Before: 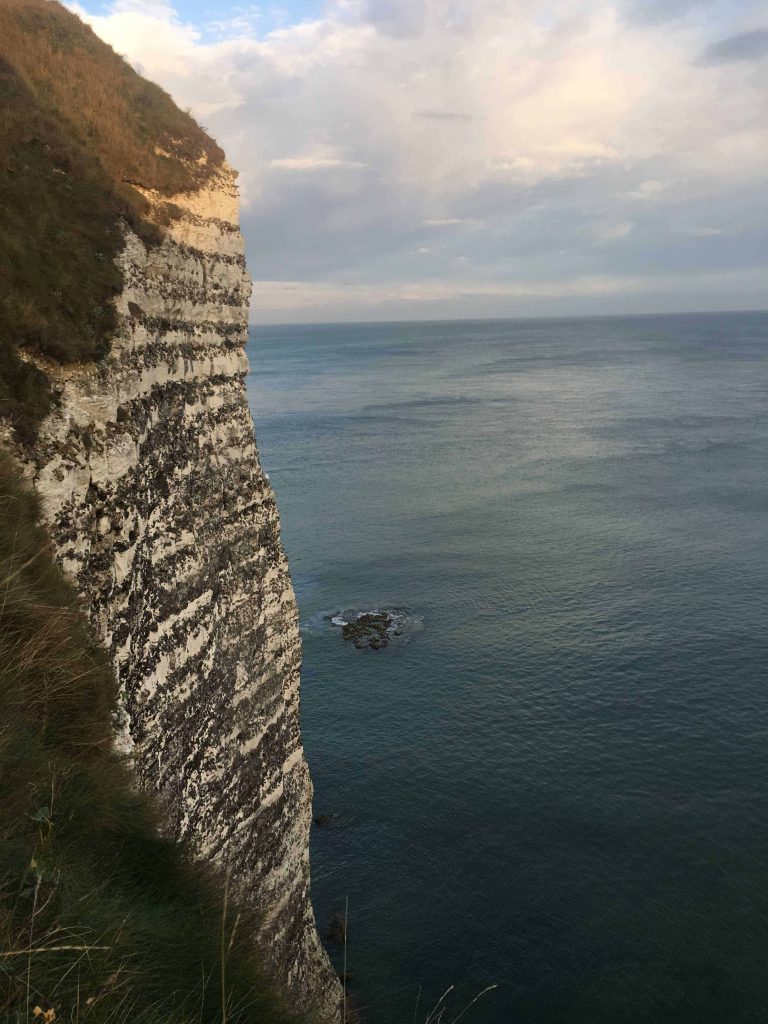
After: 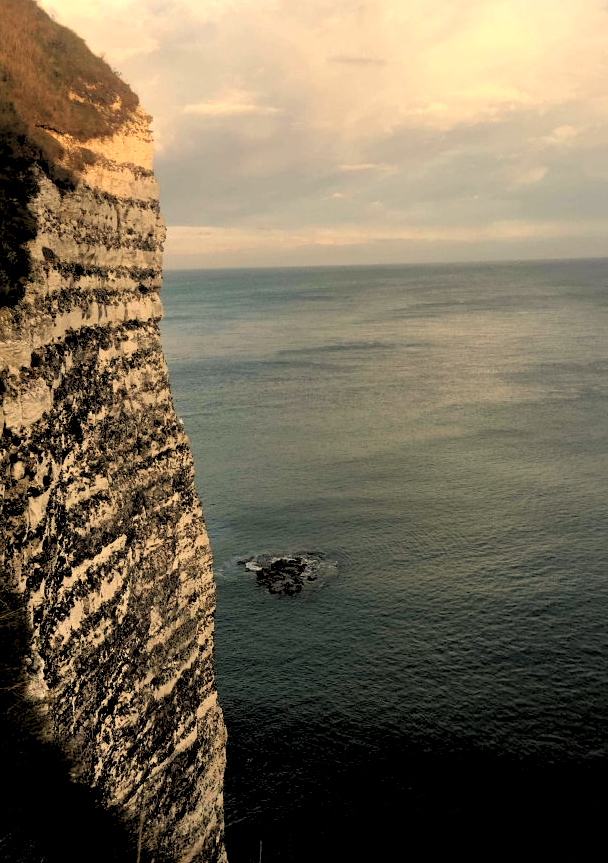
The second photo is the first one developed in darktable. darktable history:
white balance: red 1.123, blue 0.83
crop: left 11.225%, top 5.381%, right 9.565%, bottom 10.314%
rgb levels: levels [[0.029, 0.461, 0.922], [0, 0.5, 1], [0, 0.5, 1]]
